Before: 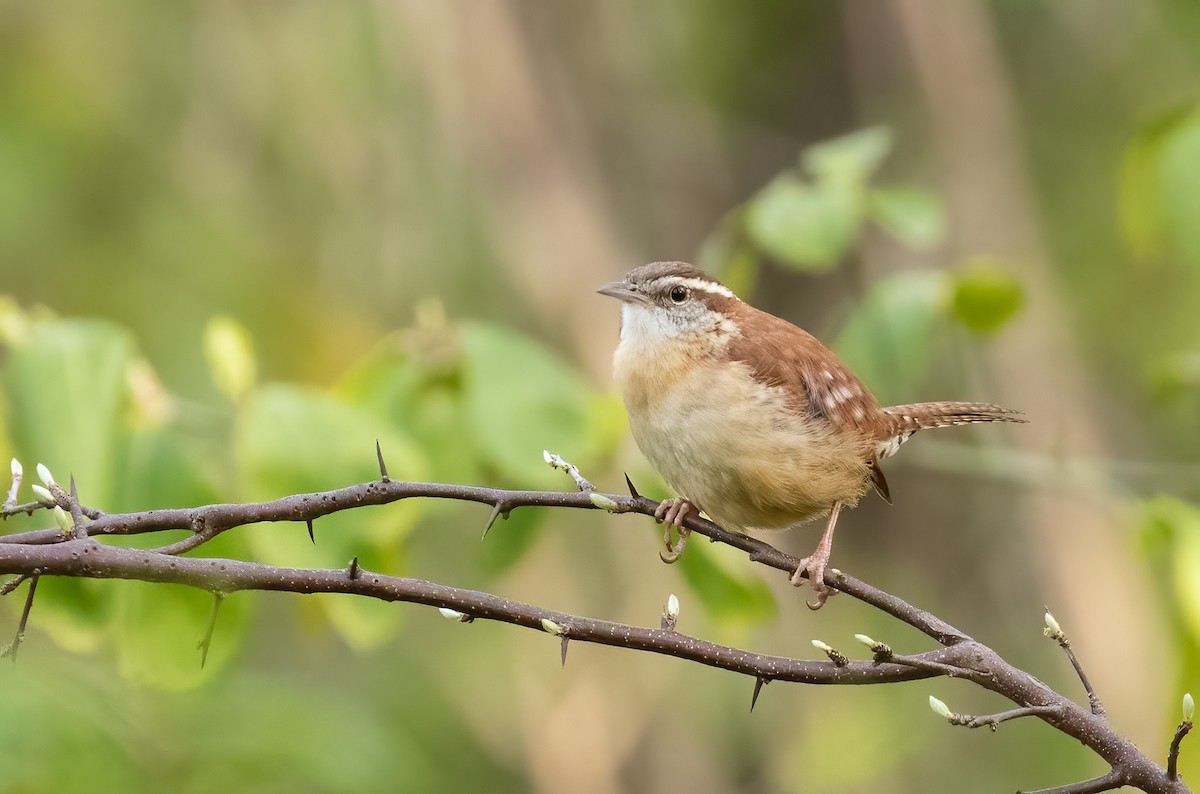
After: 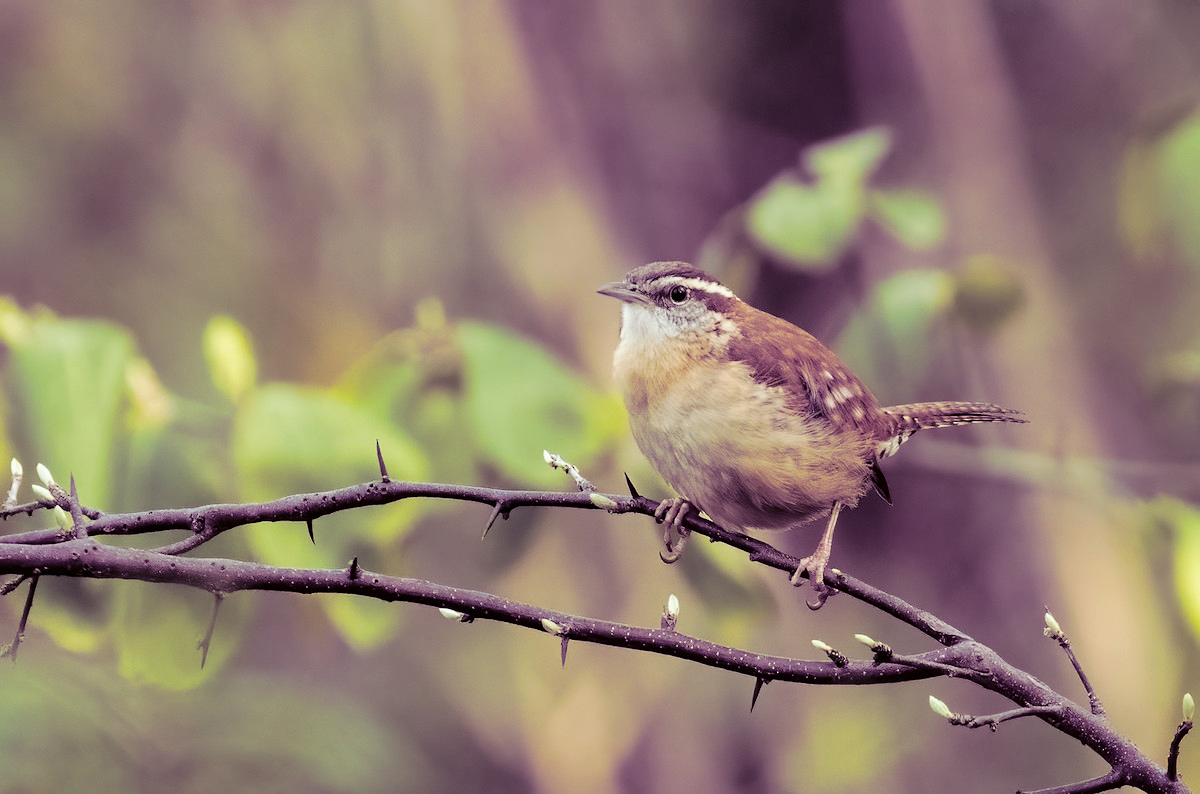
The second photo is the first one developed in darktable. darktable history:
split-toning: shadows › hue 277.2°, shadows › saturation 0.74
fill light: exposure -2 EV, width 8.6
zone system: size 8, zone [-1, 0.082, -1 ×23]
